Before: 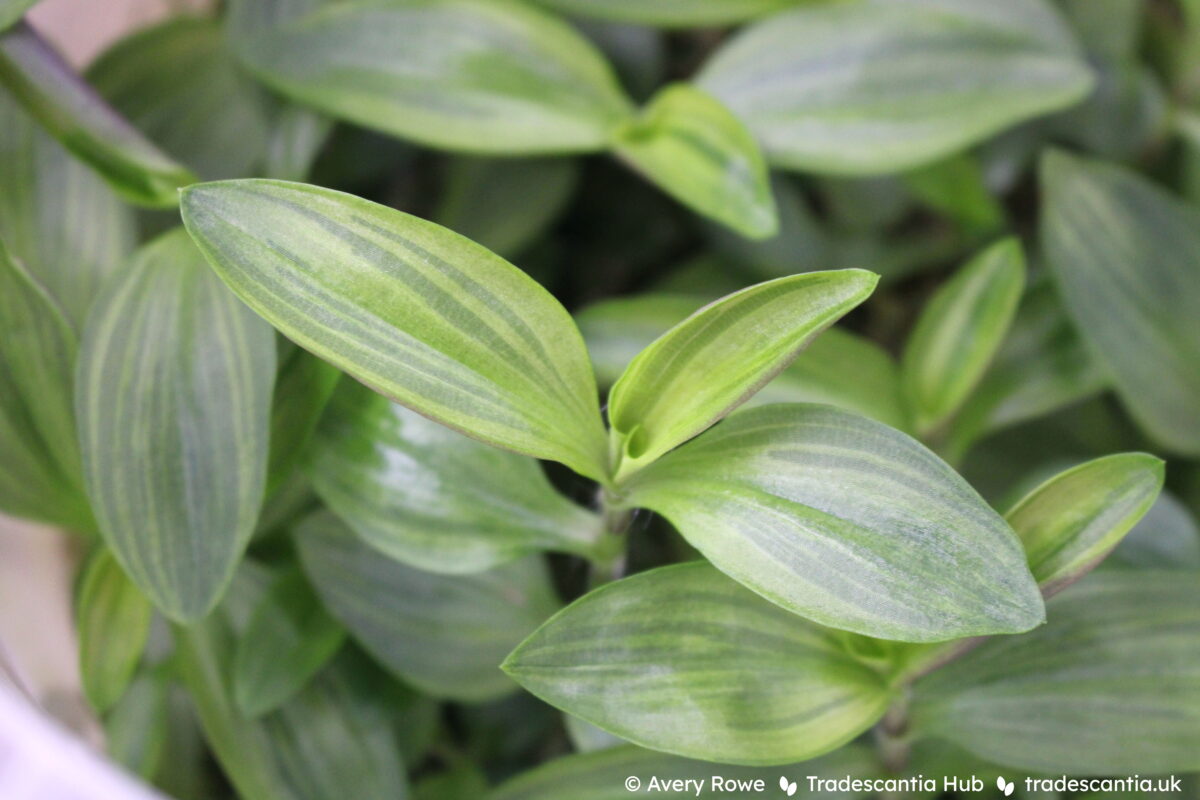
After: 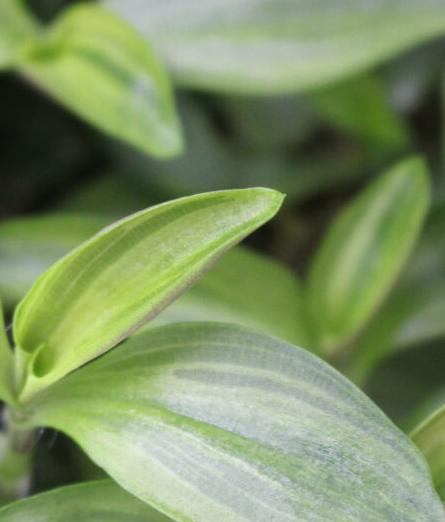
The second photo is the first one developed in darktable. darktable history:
crop and rotate: left 49.655%, top 10.139%, right 13.225%, bottom 24.506%
